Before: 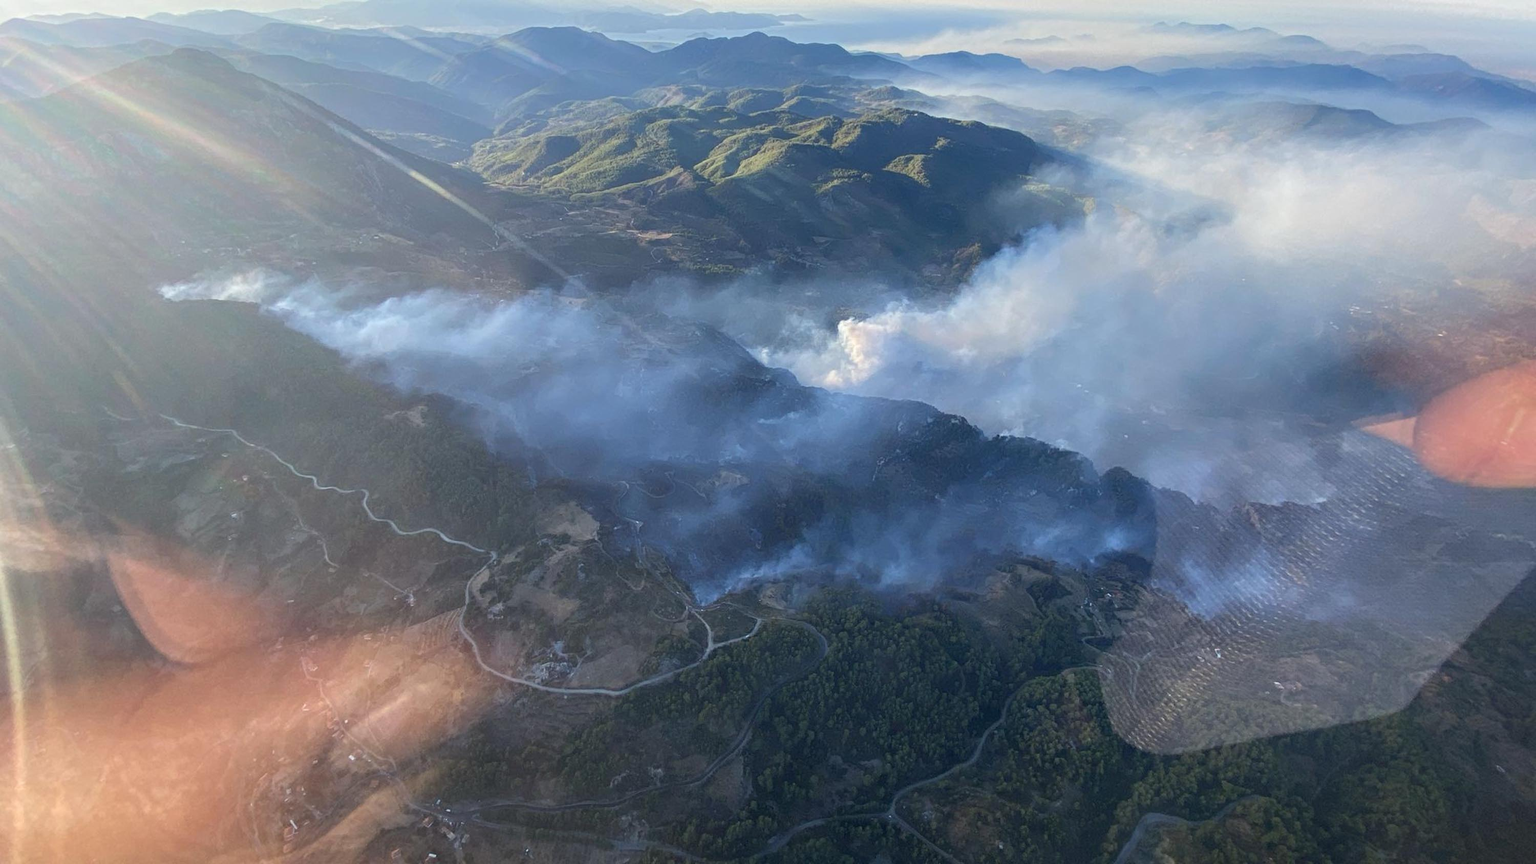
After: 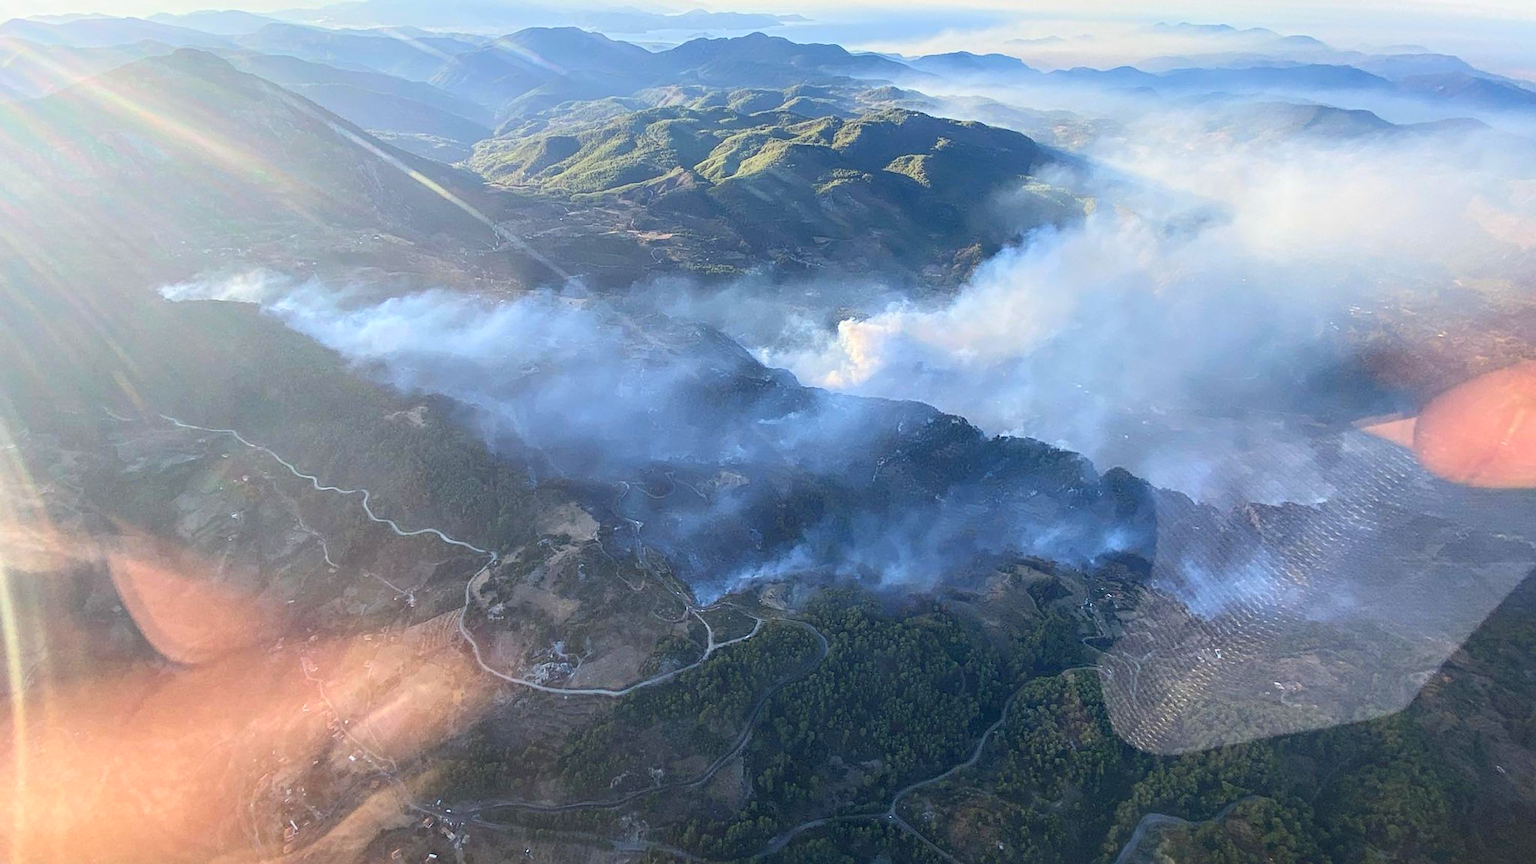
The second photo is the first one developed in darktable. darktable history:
sharpen: amount 0.496
contrast brightness saturation: contrast 0.198, brightness 0.166, saturation 0.221
